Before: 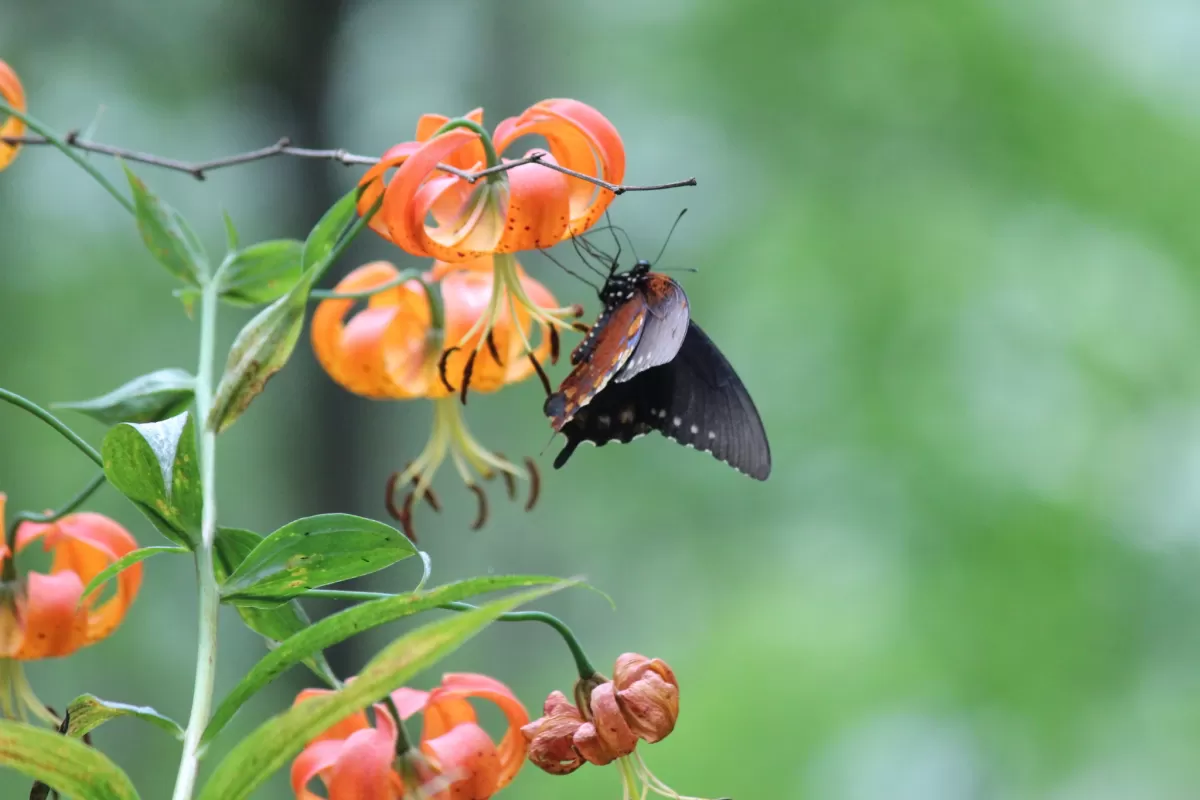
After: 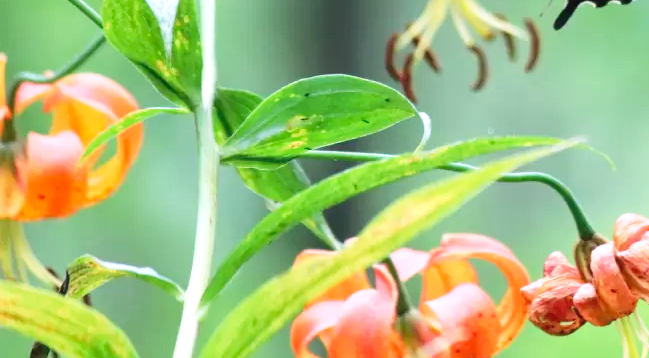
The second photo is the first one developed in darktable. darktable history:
crop and rotate: top 54.985%, right 45.837%, bottom 0.207%
levels: levels [0, 0.435, 0.917]
tone curve: curves: ch0 [(0, 0) (0.091, 0.075) (0.389, 0.441) (0.696, 0.808) (0.844, 0.908) (0.909, 0.942) (1, 0.973)]; ch1 [(0, 0) (0.437, 0.404) (0.48, 0.486) (0.5, 0.5) (0.529, 0.556) (0.58, 0.606) (0.616, 0.654) (1, 1)]; ch2 [(0, 0) (0.442, 0.415) (0.5, 0.5) (0.535, 0.567) (0.585, 0.632) (1, 1)], preserve colors none
